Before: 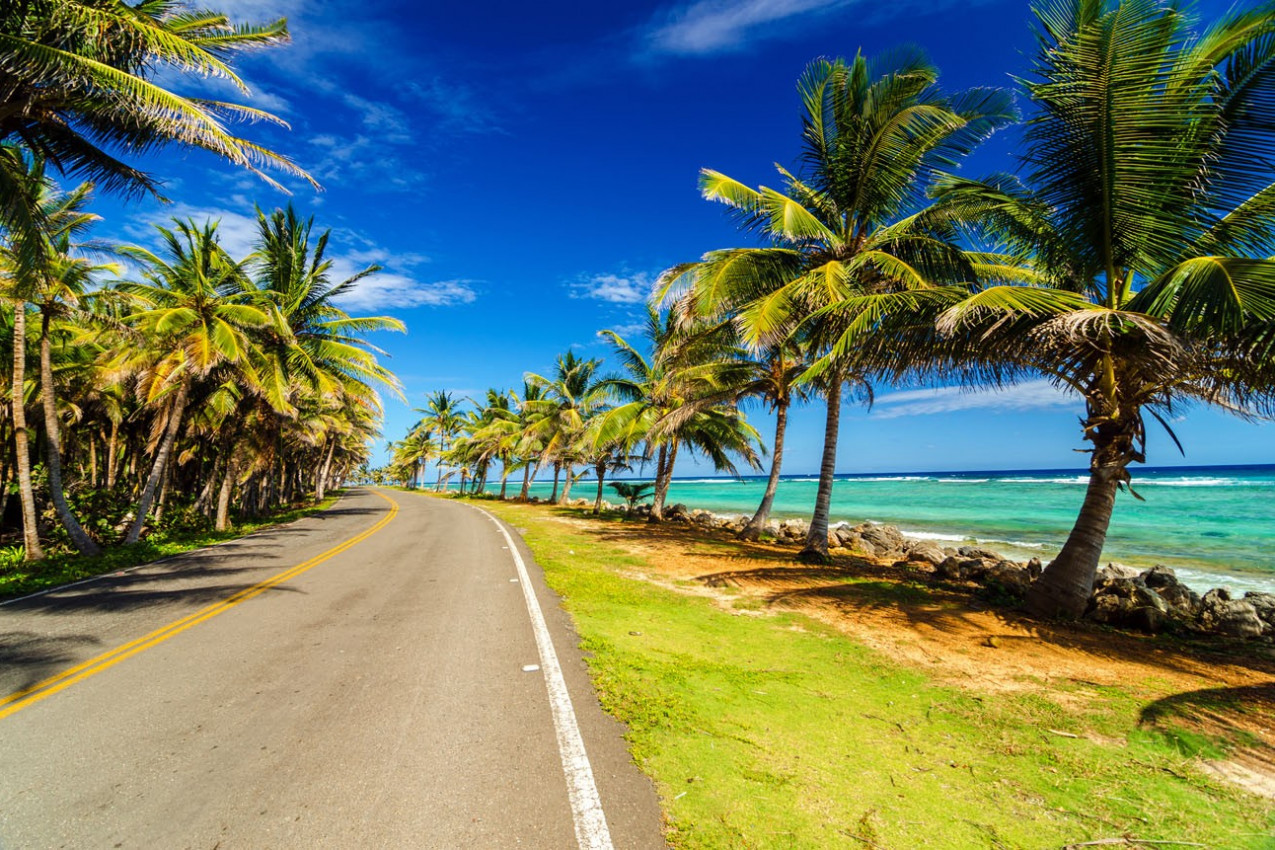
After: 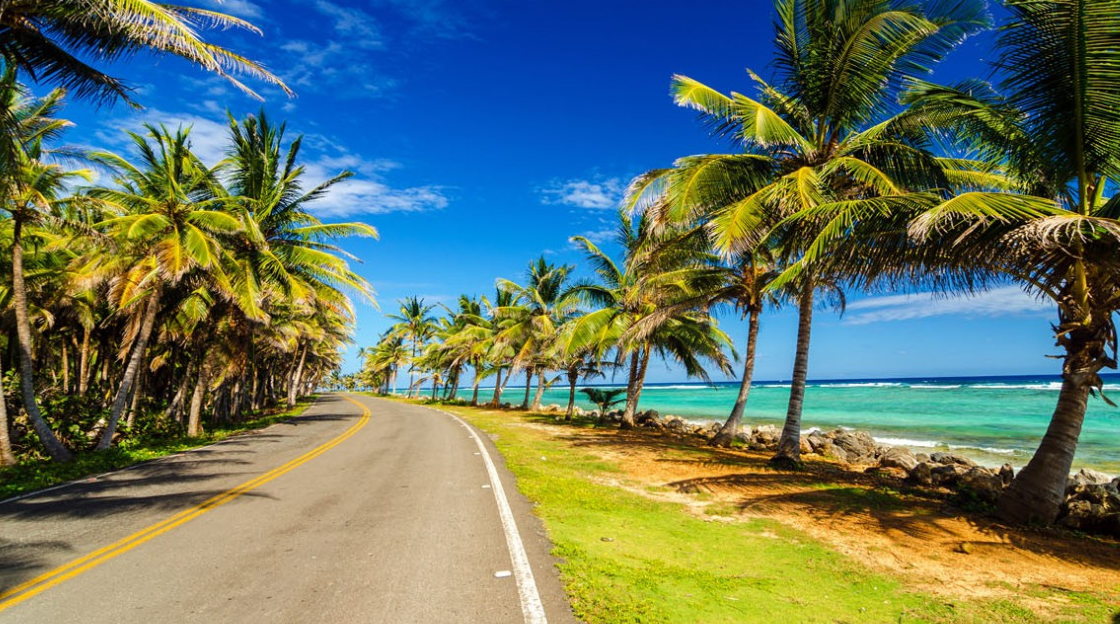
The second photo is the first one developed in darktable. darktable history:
crop and rotate: left 2.35%, top 11.219%, right 9.772%, bottom 15.33%
